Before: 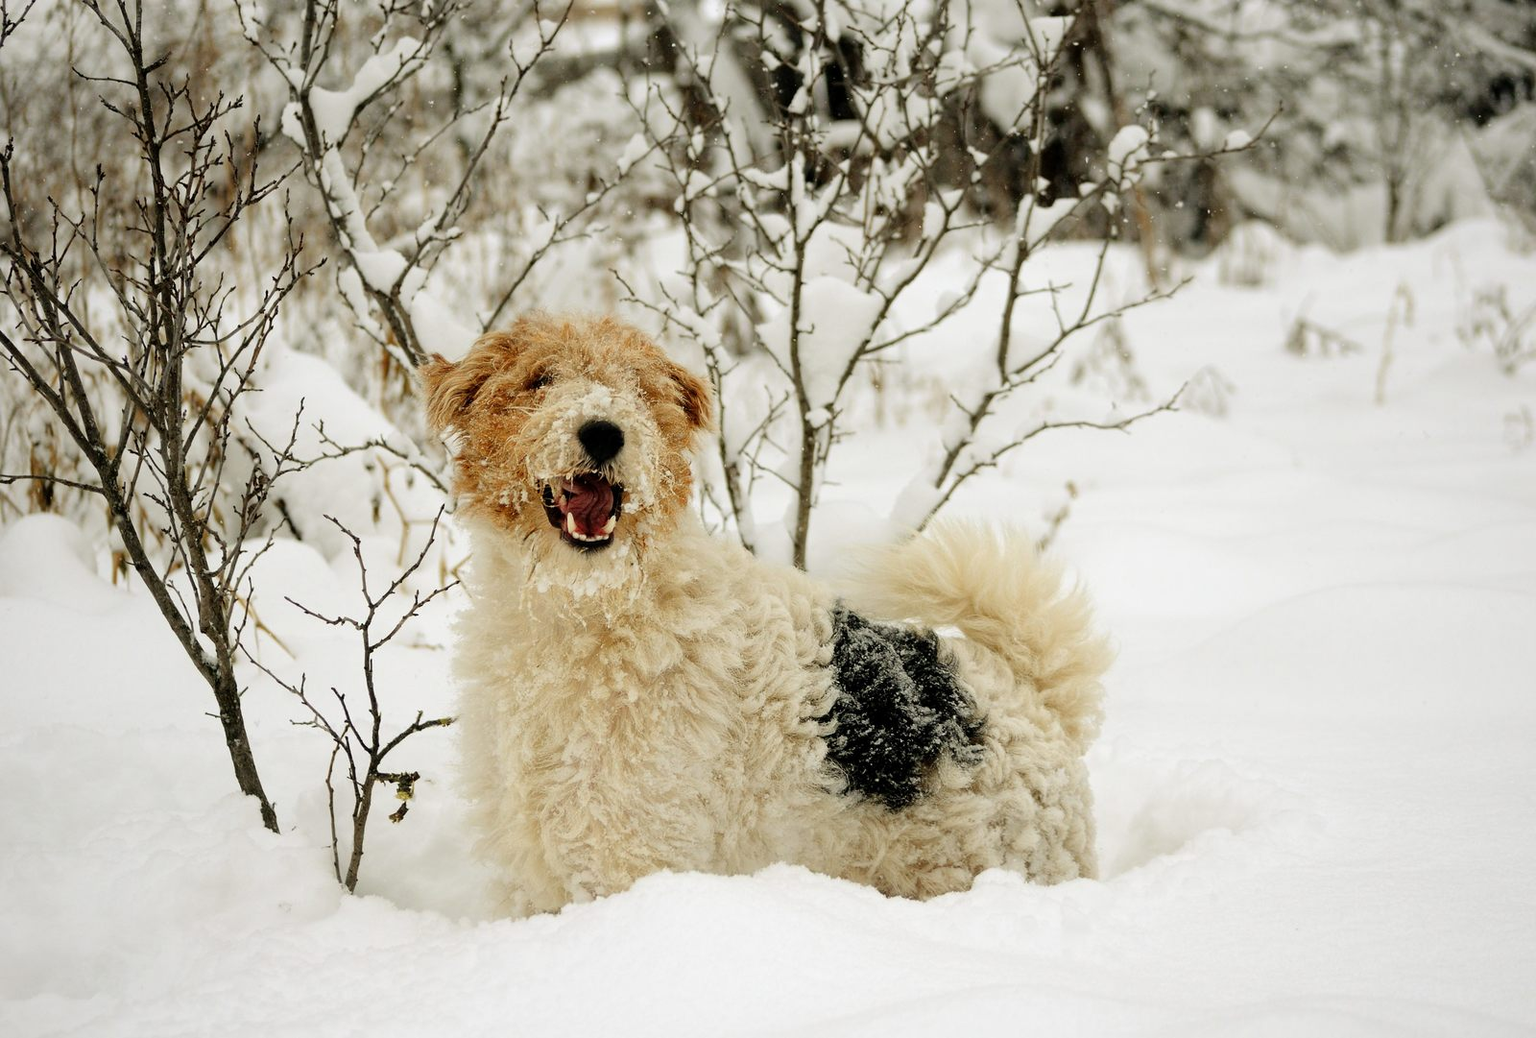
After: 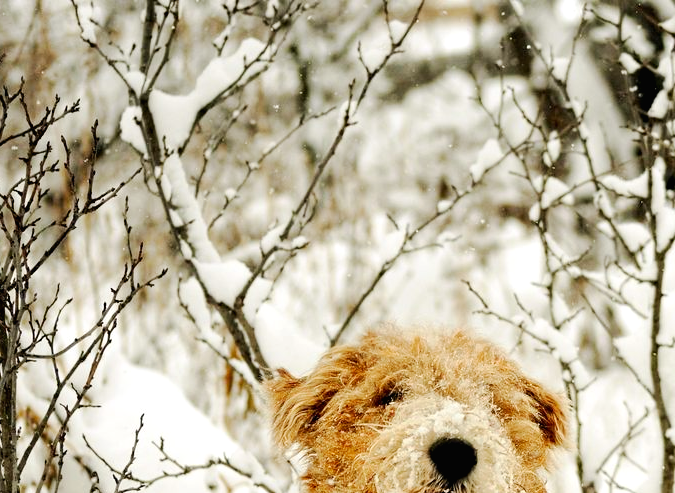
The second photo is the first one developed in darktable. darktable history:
crop and rotate: left 10.857%, top 0.076%, right 46.923%, bottom 54.231%
exposure: black level correction 0.005, exposure 0.415 EV, compensate highlight preservation false
tone curve: curves: ch0 [(0, 0.01) (0.037, 0.032) (0.131, 0.108) (0.275, 0.256) (0.483, 0.512) (0.61, 0.665) (0.696, 0.742) (0.792, 0.819) (0.911, 0.925) (0.997, 0.995)]; ch1 [(0, 0) (0.308, 0.29) (0.425, 0.411) (0.492, 0.488) (0.507, 0.503) (0.53, 0.532) (0.573, 0.586) (0.683, 0.702) (0.746, 0.77) (1, 1)]; ch2 [(0, 0) (0.246, 0.233) (0.36, 0.352) (0.415, 0.415) (0.485, 0.487) (0.502, 0.504) (0.525, 0.518) (0.539, 0.539) (0.587, 0.594) (0.636, 0.652) (0.711, 0.729) (0.845, 0.855) (0.998, 0.977)], preserve colors none
